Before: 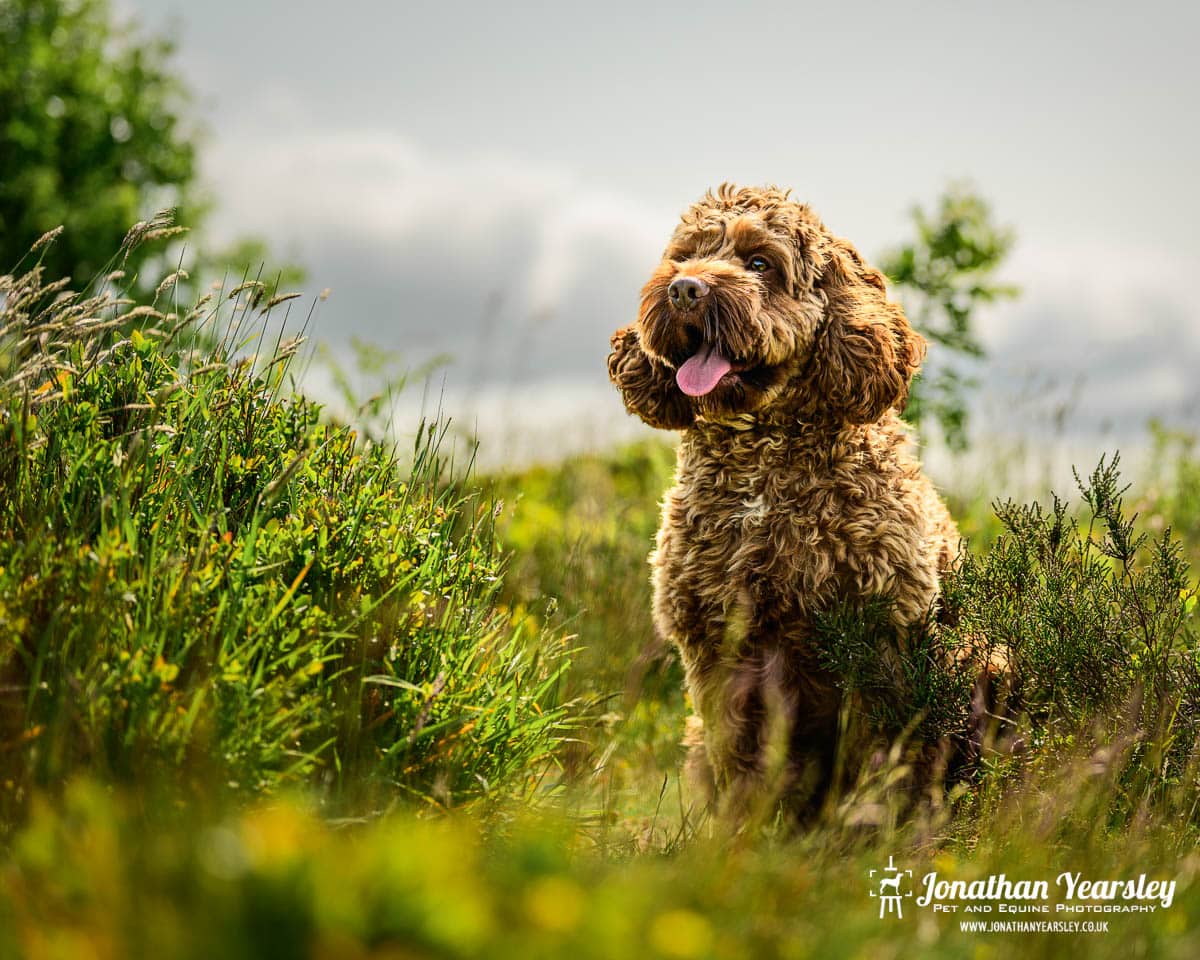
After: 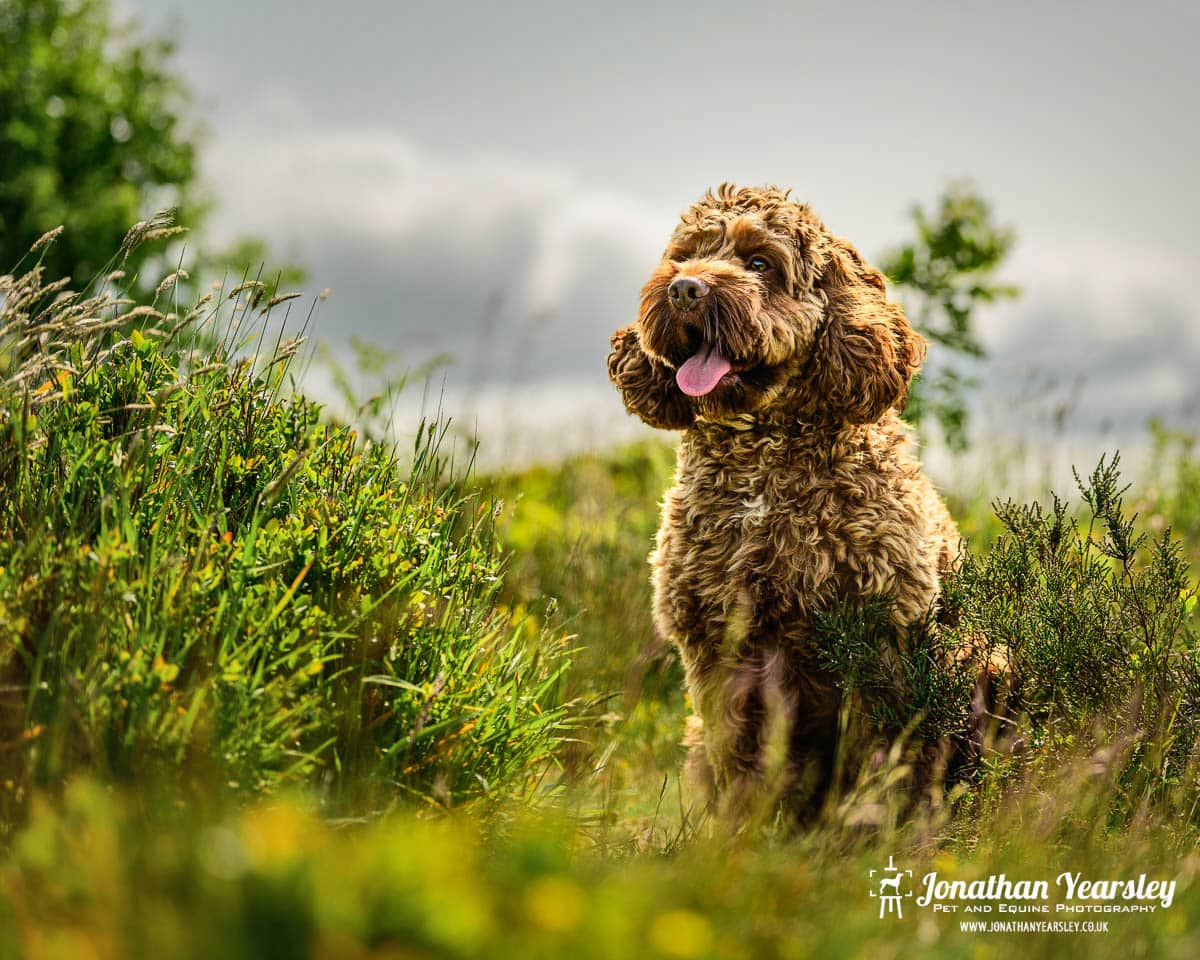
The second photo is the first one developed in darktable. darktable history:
shadows and highlights: shadows 60, soften with gaussian
bloom: size 13.65%, threshold 98.39%, strength 4.82%
